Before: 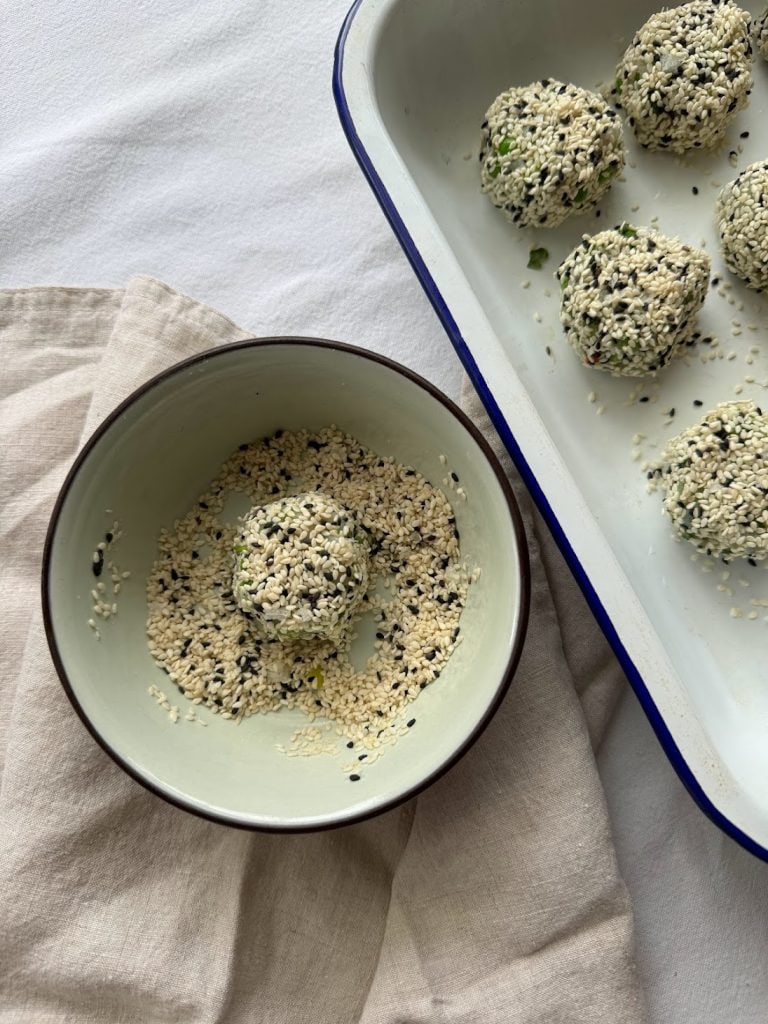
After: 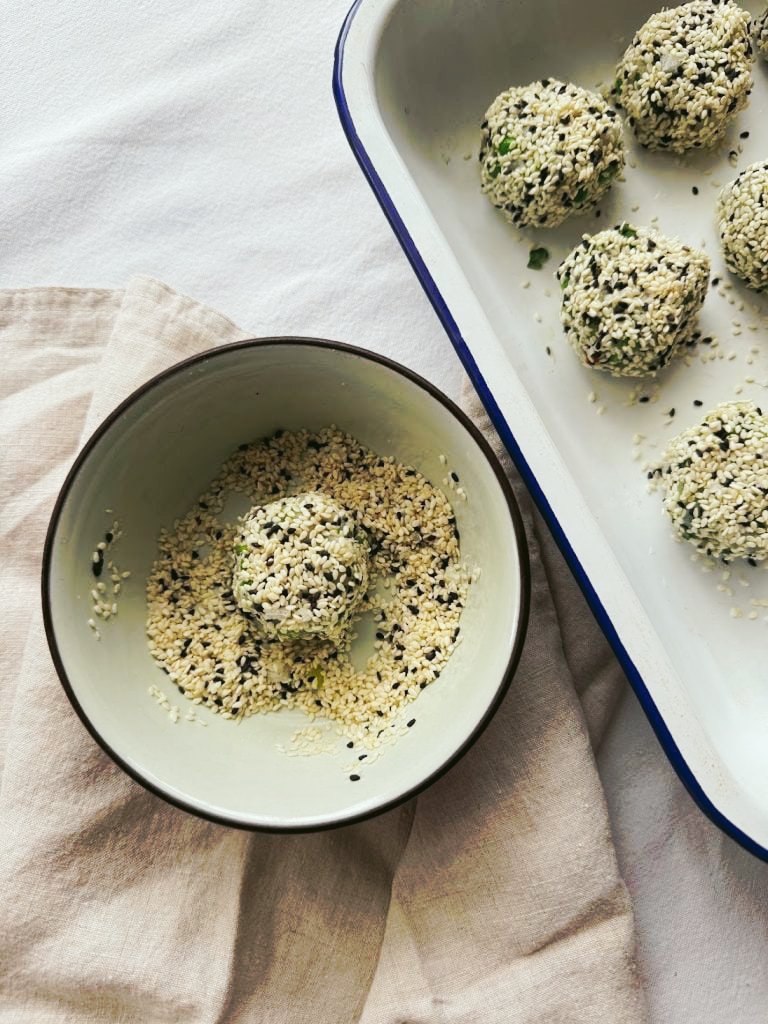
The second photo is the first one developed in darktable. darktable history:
tone curve: curves: ch0 [(0, 0) (0.003, 0.003) (0.011, 0.011) (0.025, 0.024) (0.044, 0.043) (0.069, 0.067) (0.1, 0.096) (0.136, 0.131) (0.177, 0.171) (0.224, 0.217) (0.277, 0.268) (0.335, 0.324) (0.399, 0.385) (0.468, 0.452) (0.543, 0.571) (0.623, 0.647) (0.709, 0.727) (0.801, 0.813) (0.898, 0.904) (1, 1)], preserve colors none
color look up table: target L [95.87, 92.77, 92.21, 89.44, 64.36, 72.71, 68.11, 65.5, 56.49, 33.06, 24.14, 200, 88.89, 88.29, 89.2, 73.48, 74.32, 72.65, 67.51, 55.2, 55.13, 62.45, 58.73, 55.04, 54.52, 51.1, 35.51, 20.15, 92.84, 85.02, 61.19, 69.2, 68.26, 66.87, 54.54, 50.35, 42.32, 30.47, 29.85, 24.14, 25.8, 10.67, 10.47, 89.5, 77.33, 69.62, 52.55, 49.44, 13.86], target a [-6.775, -26.73, -25.55, -43.62, -60.24, -15.78, -11.57, -46.35, -41.16, -35.81, -17.41, 0, 1.693, -6.323, 13.88, 31.58, 42.37, 28.02, 8.476, 82.52, 78.04, 16.09, 36.02, 59.23, 82.14, 77.22, 47.69, 28.38, -0.629, 26.68, 81.74, 67.79, 10.14, 41.06, 48.5, 58.49, 73.98, -0.592, 50.02, 12.88, 48.08, 17.96, 8.968, -28.16, -15.16, -34.08, -8.759, -30.96, -9.177], target b [5.564, 39.18, 1.805, 19.58, 55.98, 1.466, 47.23, 20.36, 45.75, 29.65, 23.94, 0, 29.36, 86.26, -0.674, 77.47, 2.654, 59.37, 4.318, 20.93, 61.28, 66.98, 36.02, 66.01, 13.8, 51.56, 11.51, 26.02, -4.498, -20, -35.98, -45.19, -47.67, -49.42, -17.87, -48.28, -69.94, 0.448, -89.95, -51.06, -5.975, -43.46, -4.707, -9.55, -30.54, -19.93, -38.27, -9.152, -0.697], num patches 49
